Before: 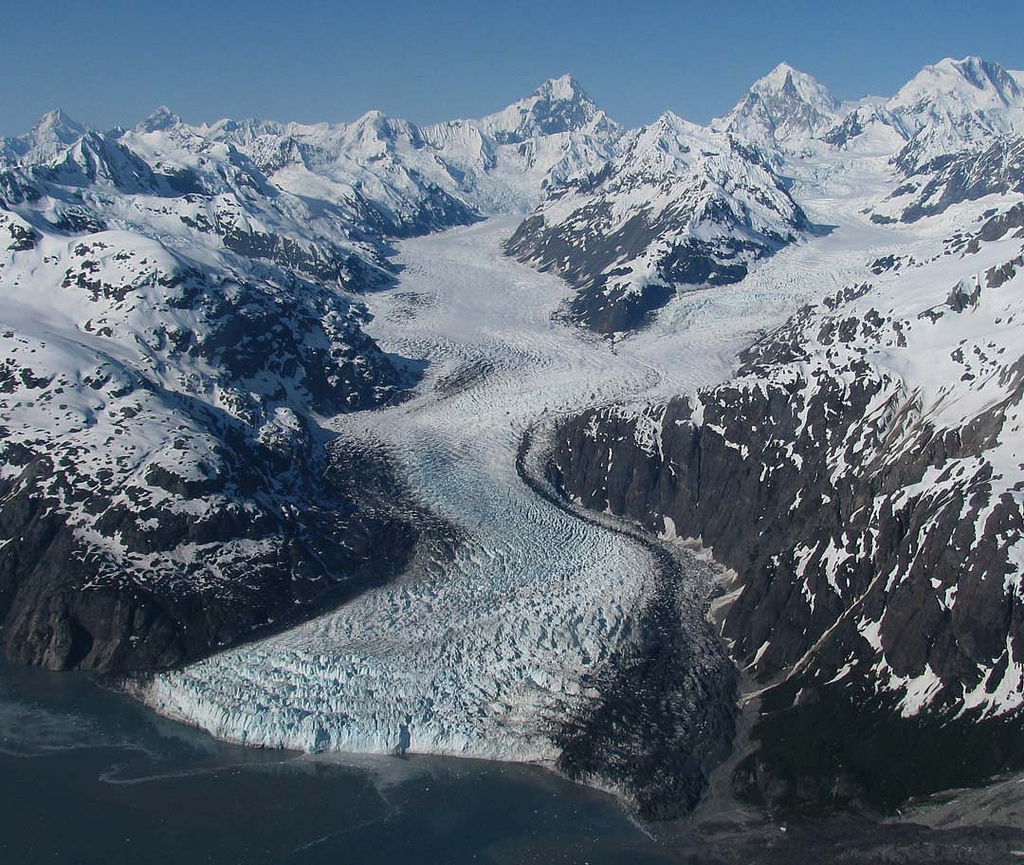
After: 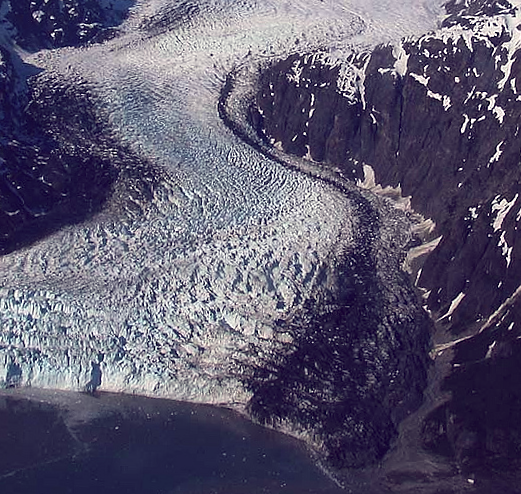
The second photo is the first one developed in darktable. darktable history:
sharpen: radius 1
rotate and perspective: rotation 2.17°, automatic cropping off
crop: left 29.672%, top 41.786%, right 20.851%, bottom 3.487%
color balance: lift [1.001, 0.997, 0.99, 1.01], gamma [1.007, 1, 0.975, 1.025], gain [1, 1.065, 1.052, 0.935], contrast 13.25%
